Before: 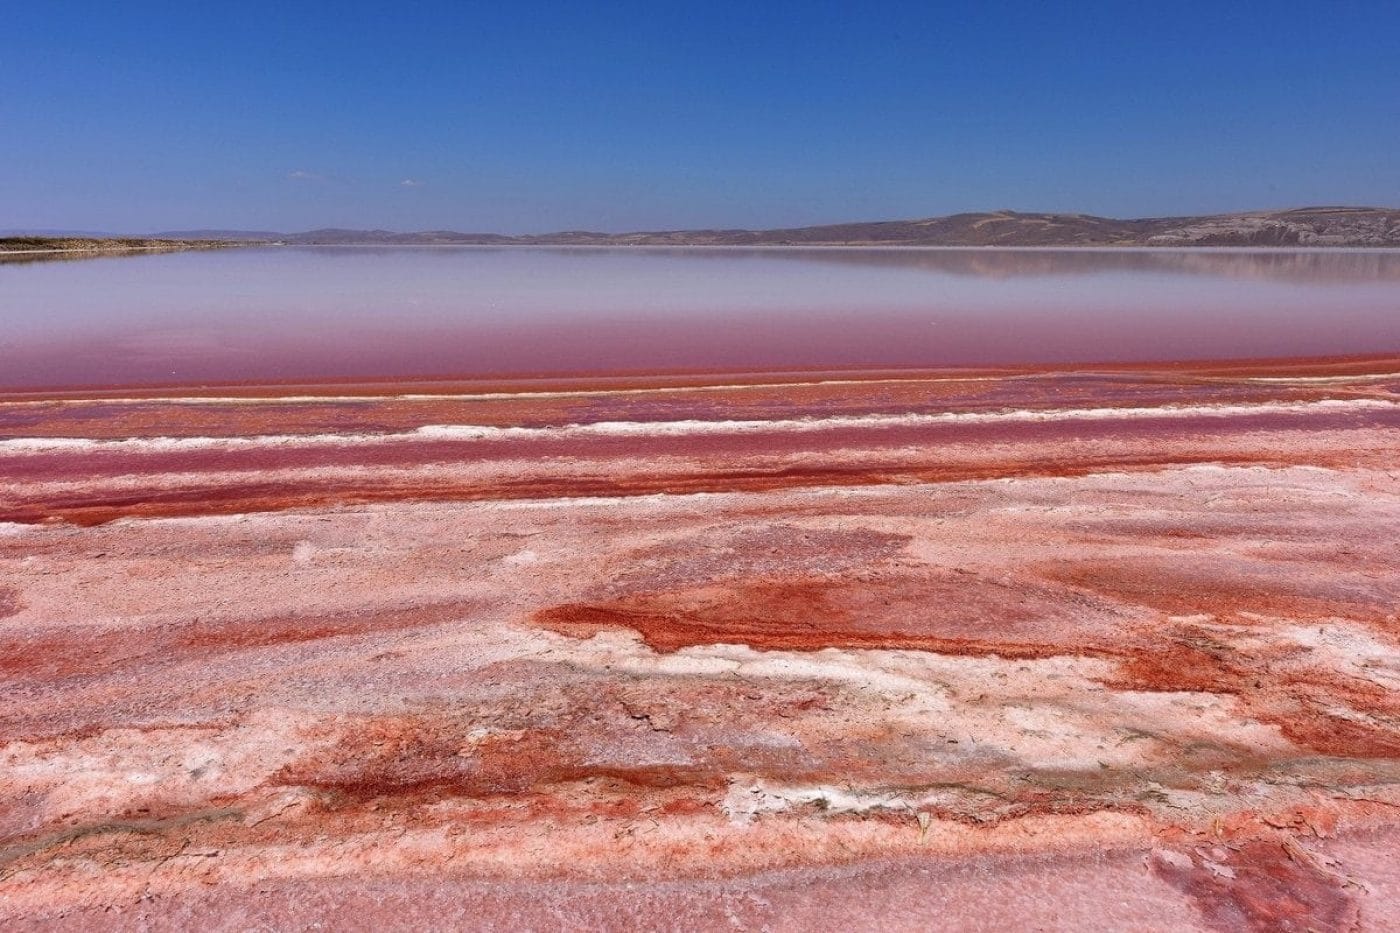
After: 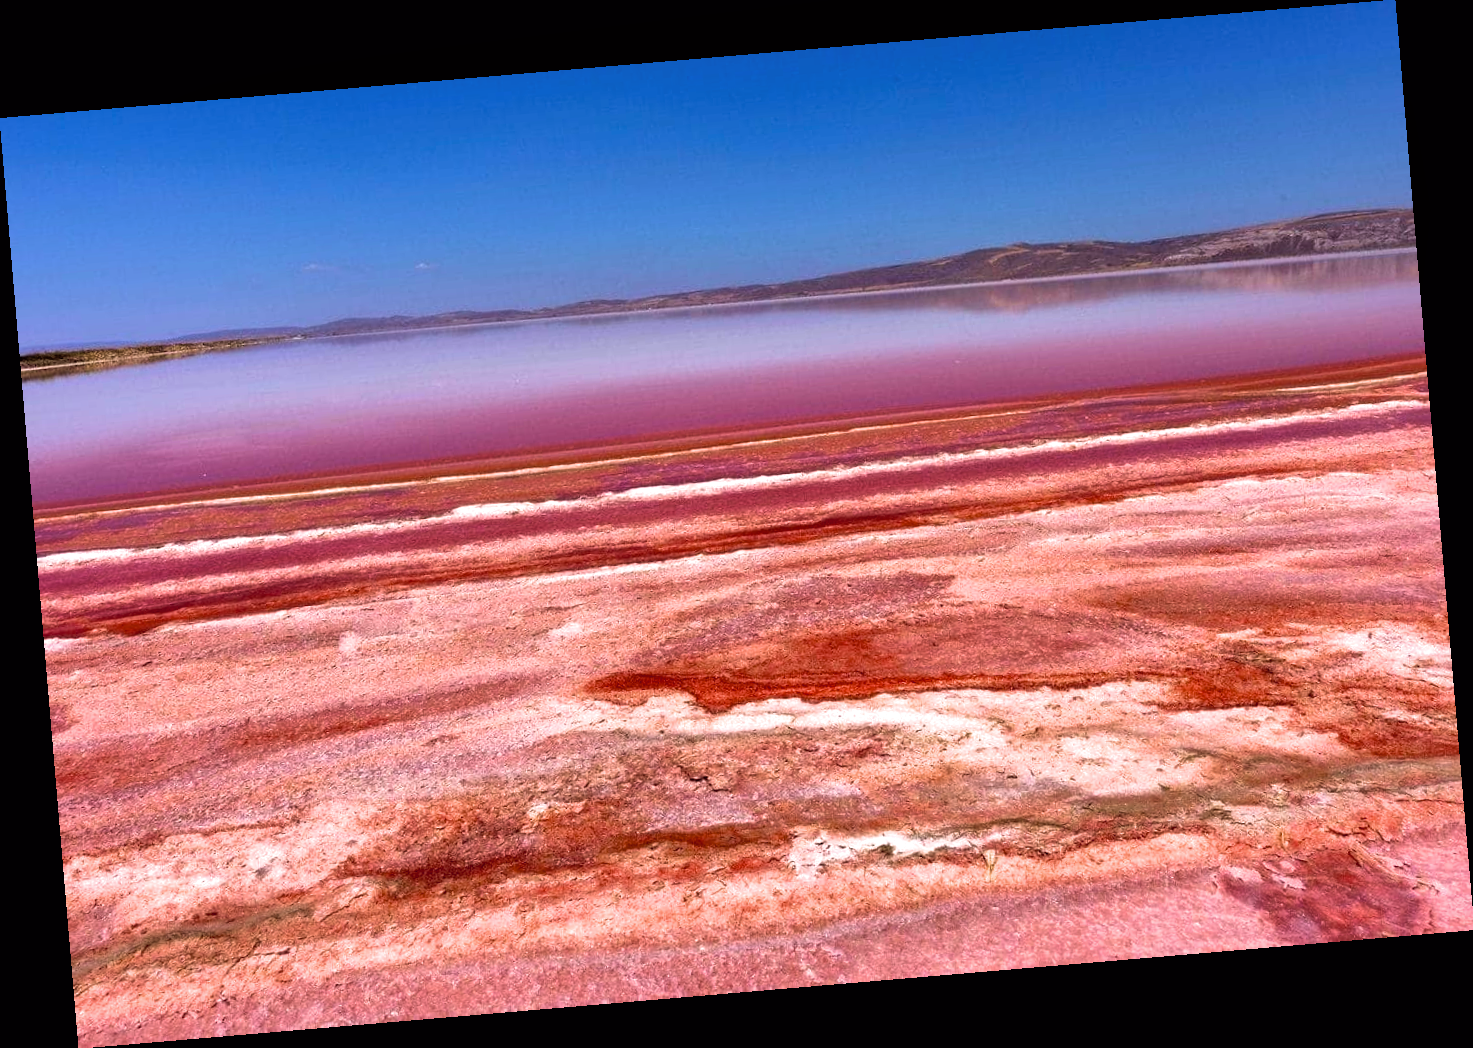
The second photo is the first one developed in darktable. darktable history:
filmic rgb: black relative exposure -9.08 EV, white relative exposure 2.3 EV, hardness 7.49
velvia: strength 36.57%
color balance: lift [1, 1.001, 0.999, 1.001], gamma [1, 1.004, 1.007, 0.993], gain [1, 0.991, 0.987, 1.013], contrast 10%, output saturation 120%
rotate and perspective: rotation -4.86°, automatic cropping off
shadows and highlights: on, module defaults
